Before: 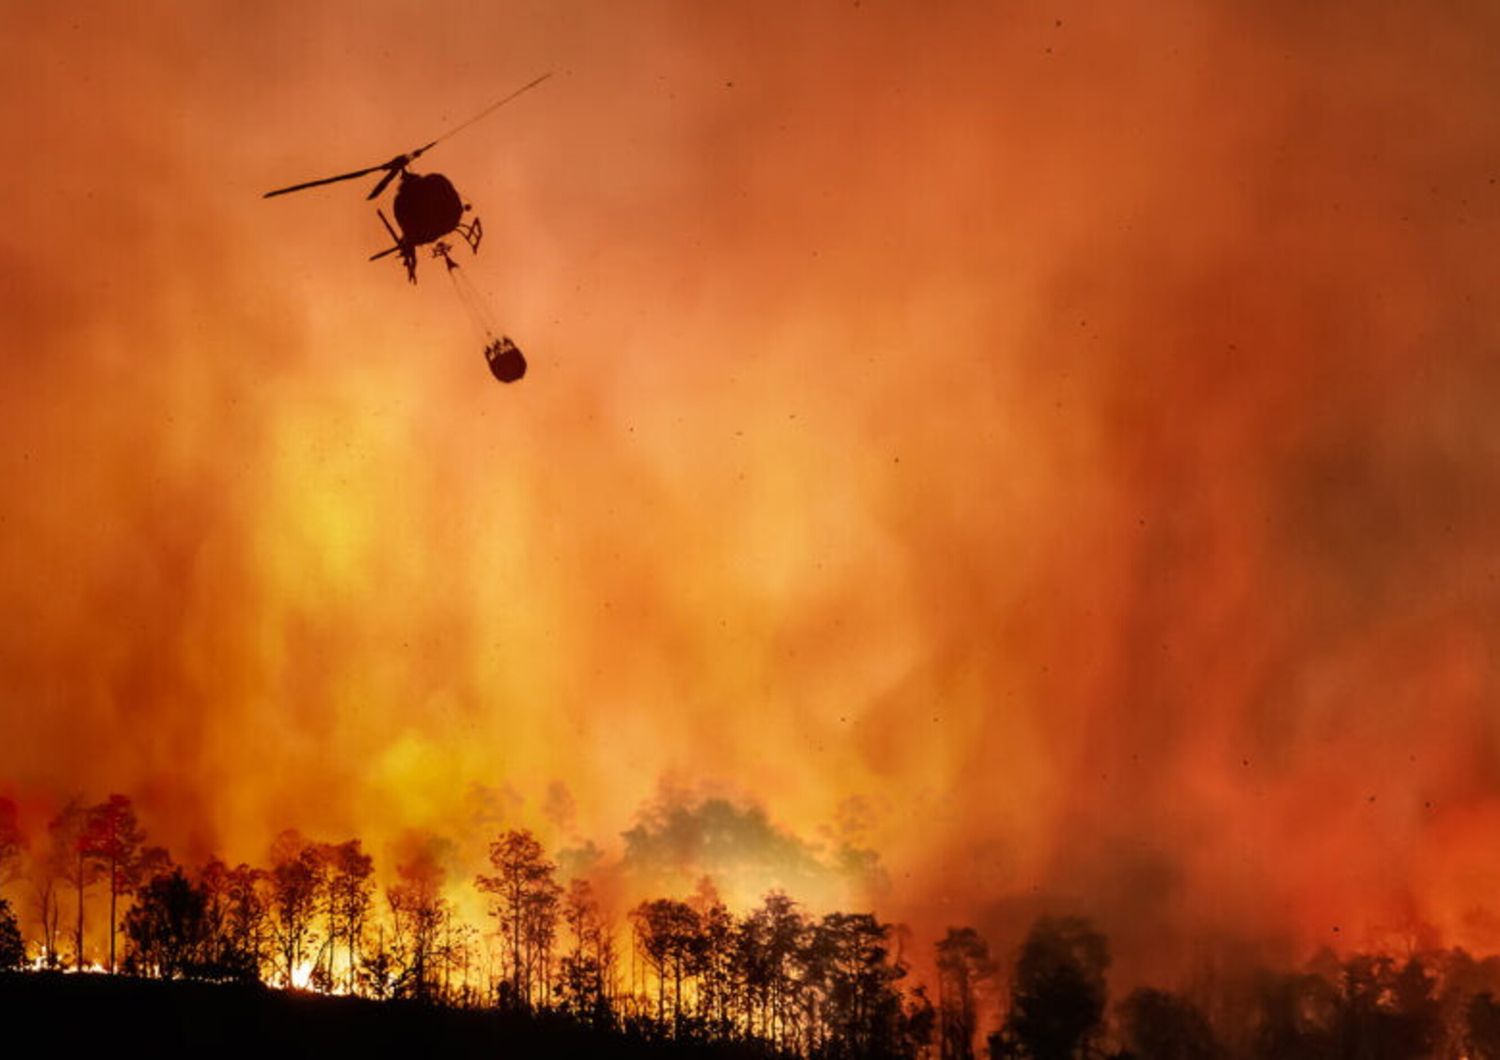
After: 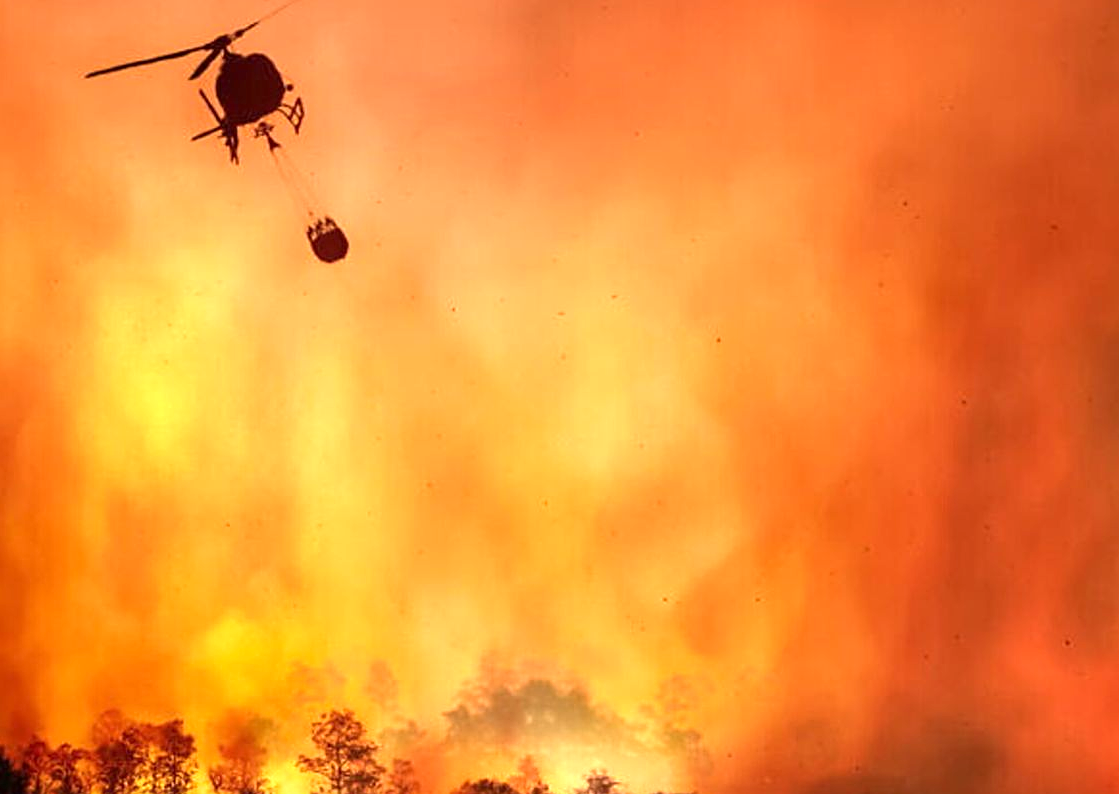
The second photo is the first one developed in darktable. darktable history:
exposure: exposure 0.78 EV, compensate exposure bias true, compensate highlight preservation false
sharpen: on, module defaults
crop and rotate: left 11.914%, top 11.375%, right 13.424%, bottom 13.648%
